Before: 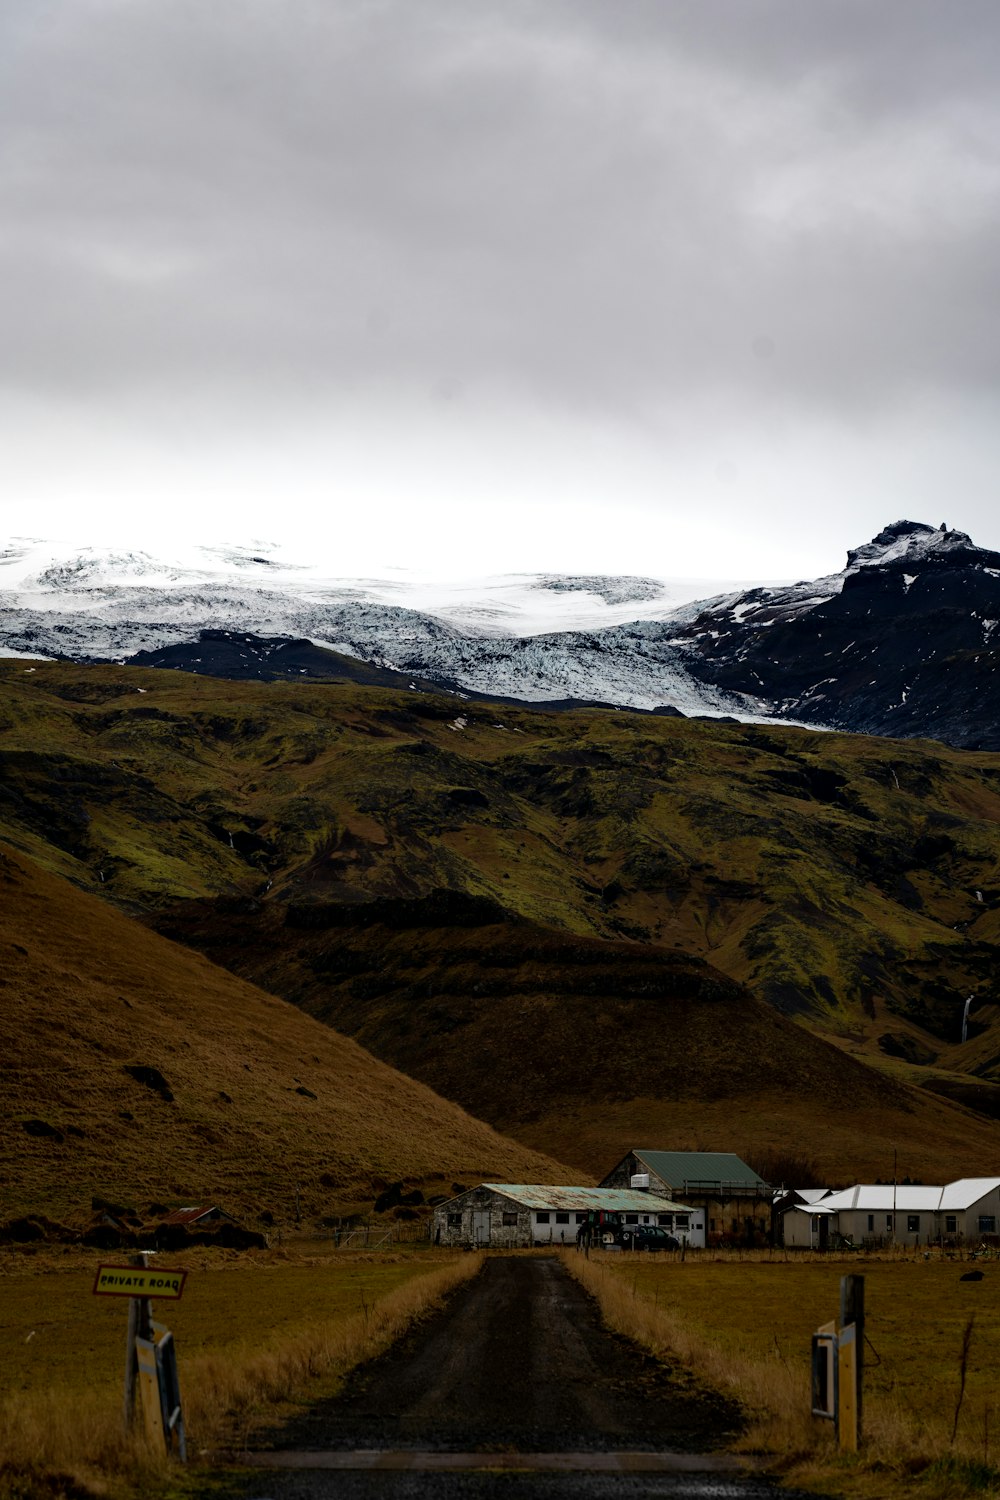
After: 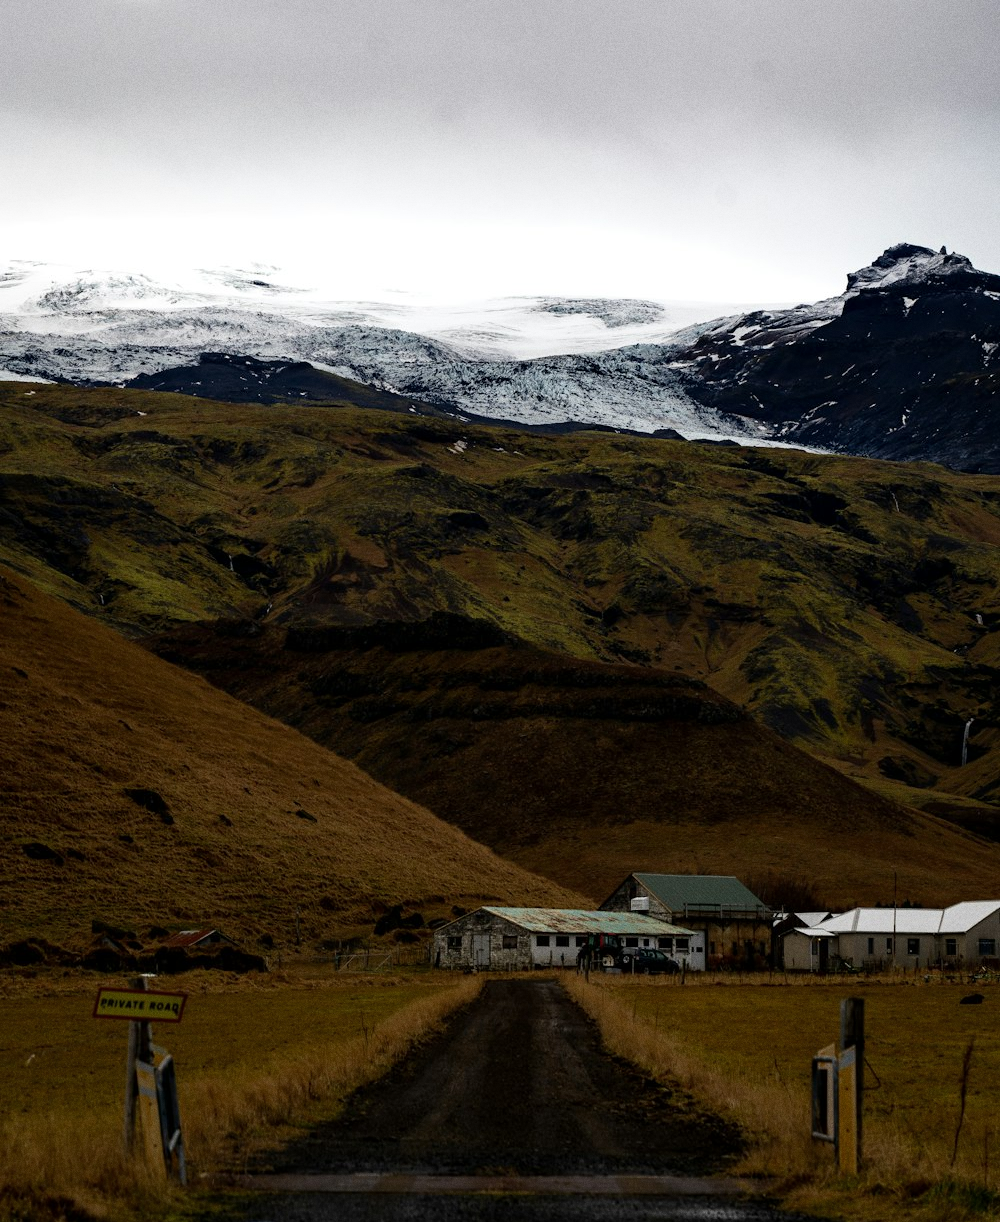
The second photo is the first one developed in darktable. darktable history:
crop and rotate: top 18.507%
grain: coarseness 0.09 ISO
